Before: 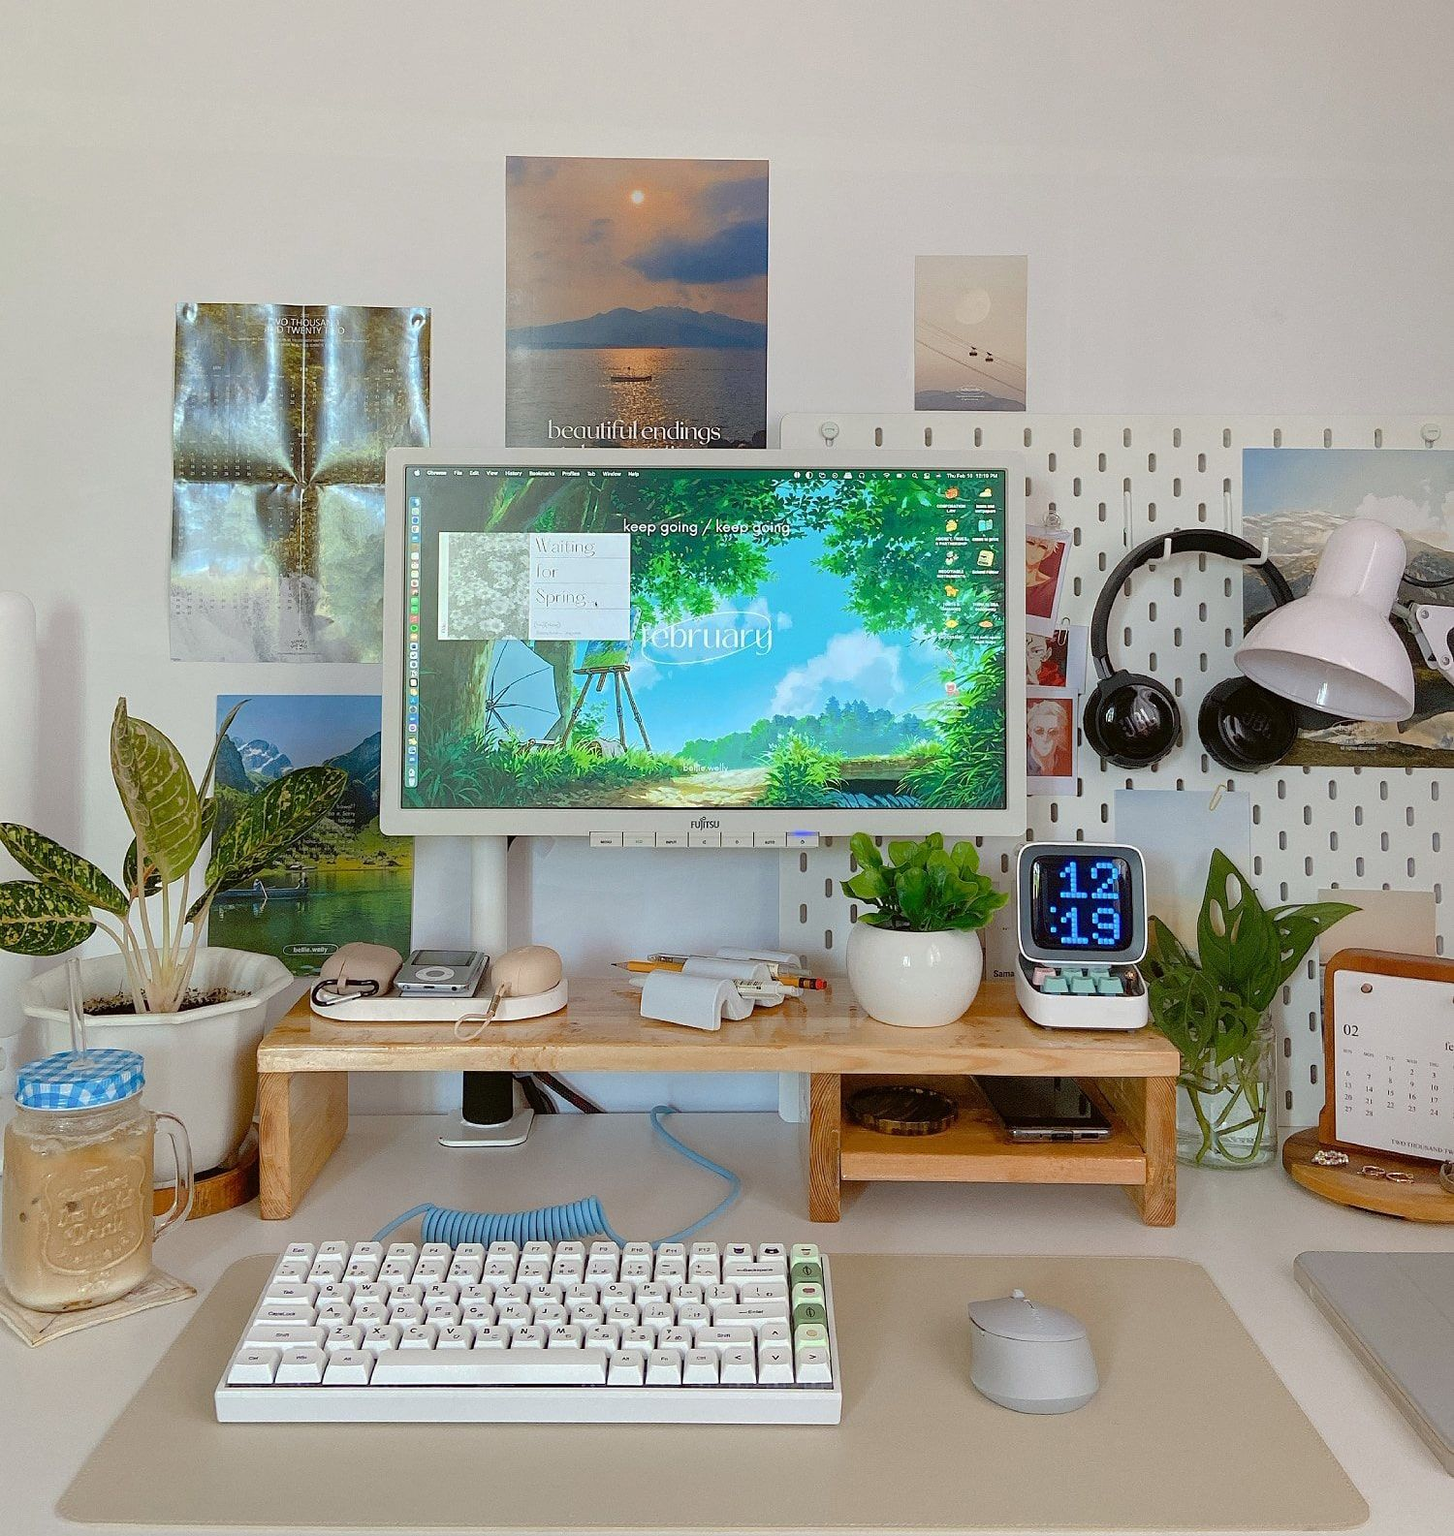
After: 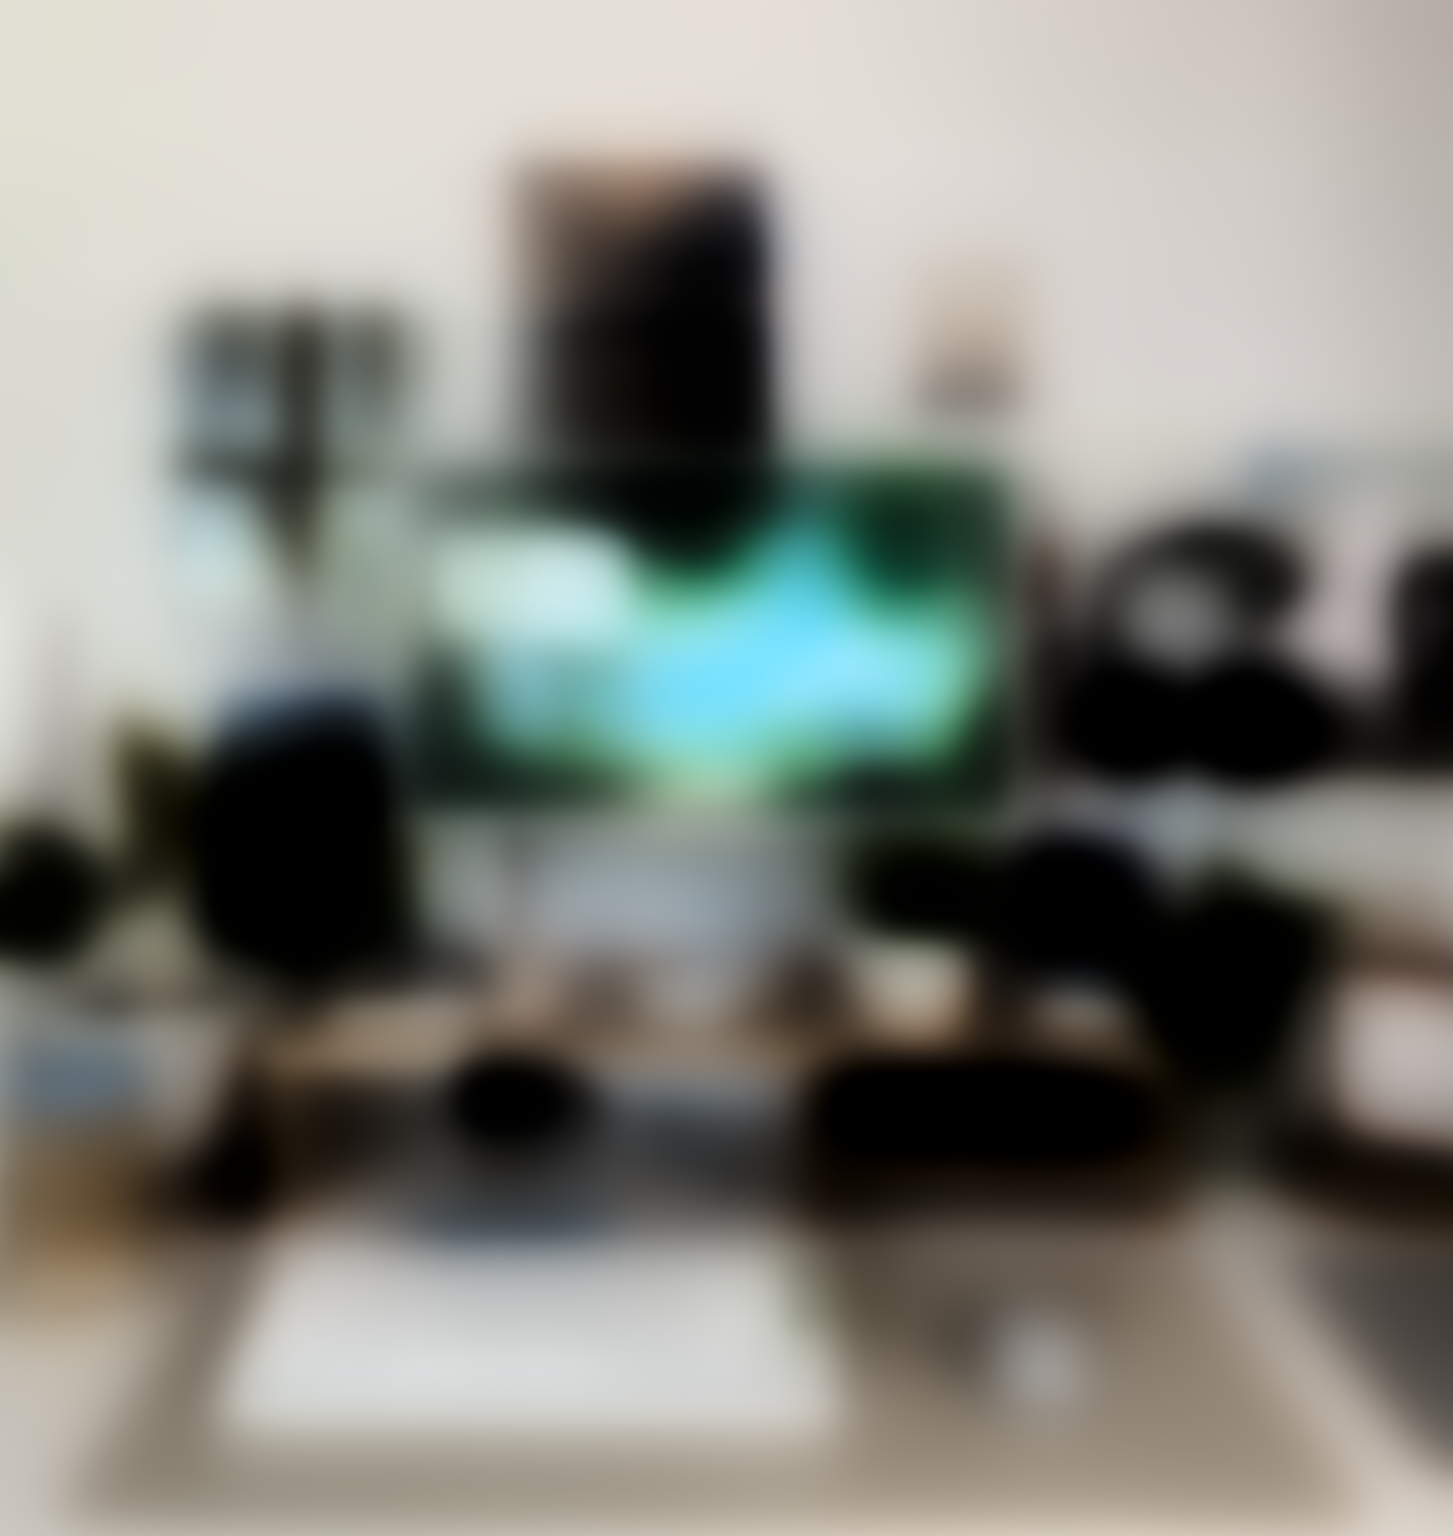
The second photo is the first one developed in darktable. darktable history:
lowpass: radius 31.92, contrast 1.72, brightness -0.98, saturation 0.94
tone curve: curves: ch0 [(0, 0) (0.078, 0) (0.241, 0.056) (0.59, 0.574) (0.802, 0.868) (1, 1)], color space Lab, linked channels, preserve colors none
